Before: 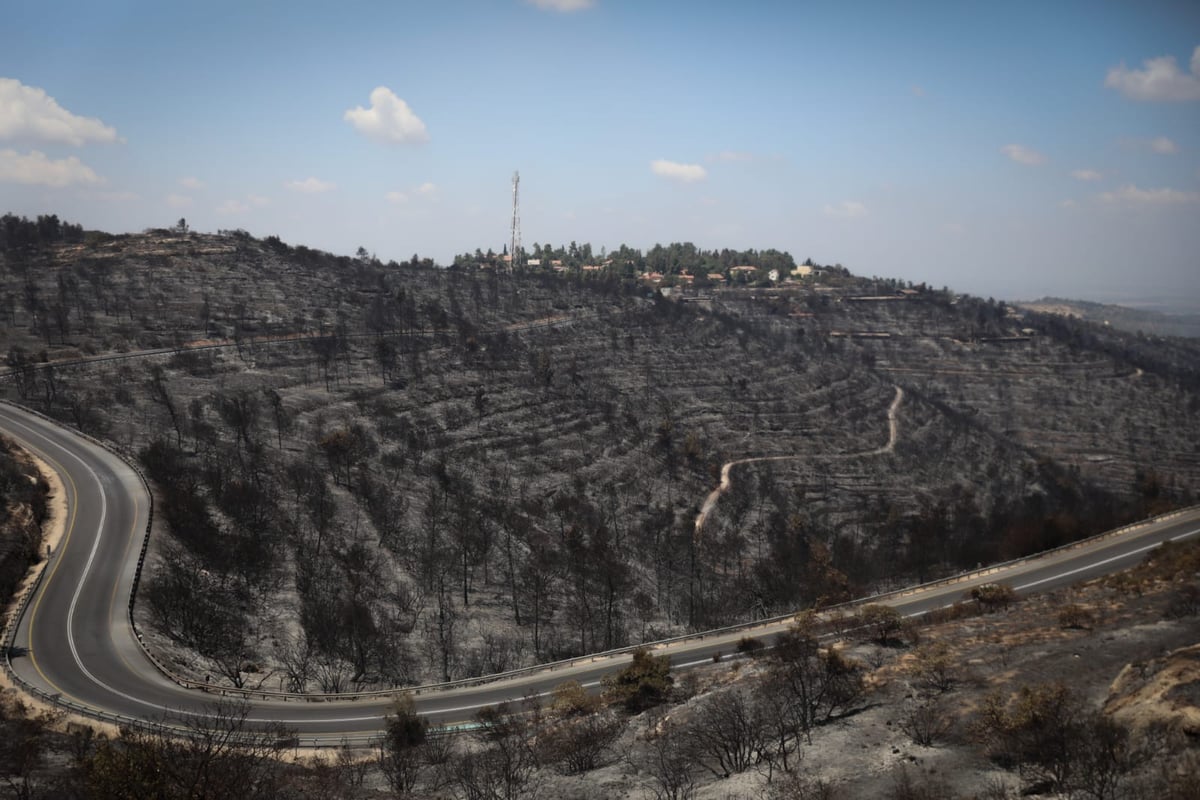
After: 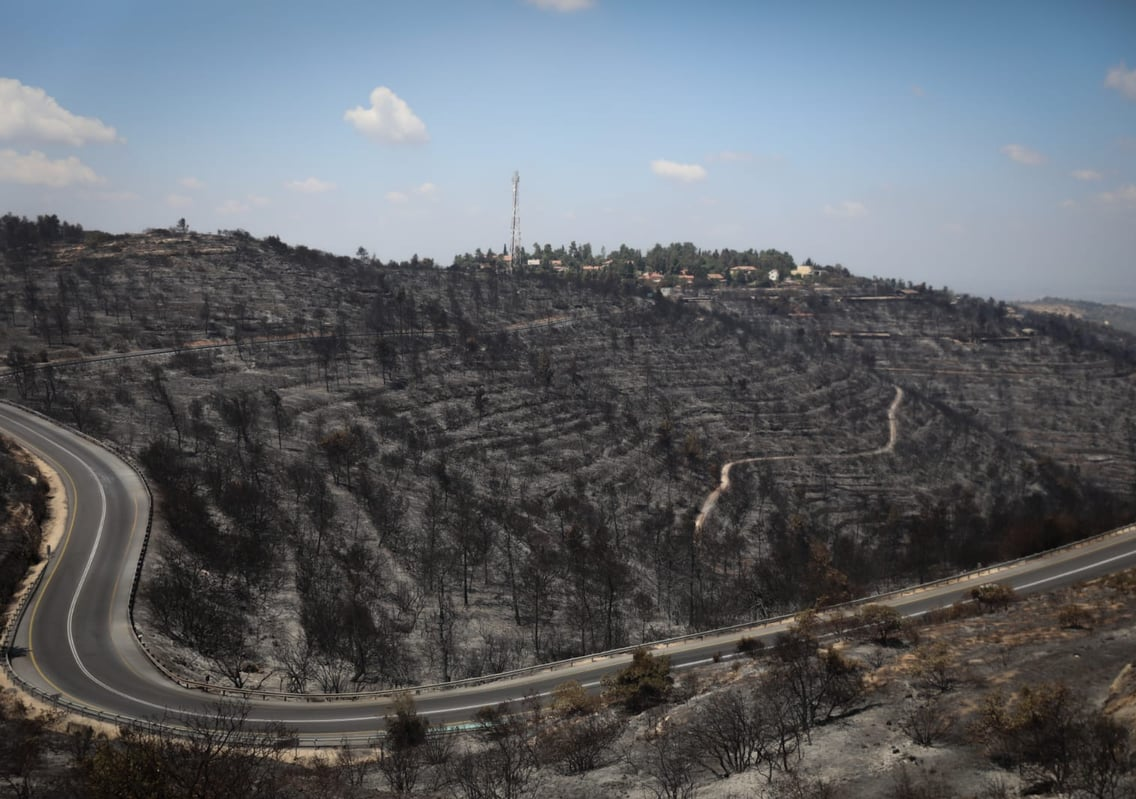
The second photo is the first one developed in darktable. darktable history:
crop and rotate: left 0%, right 5.332%
